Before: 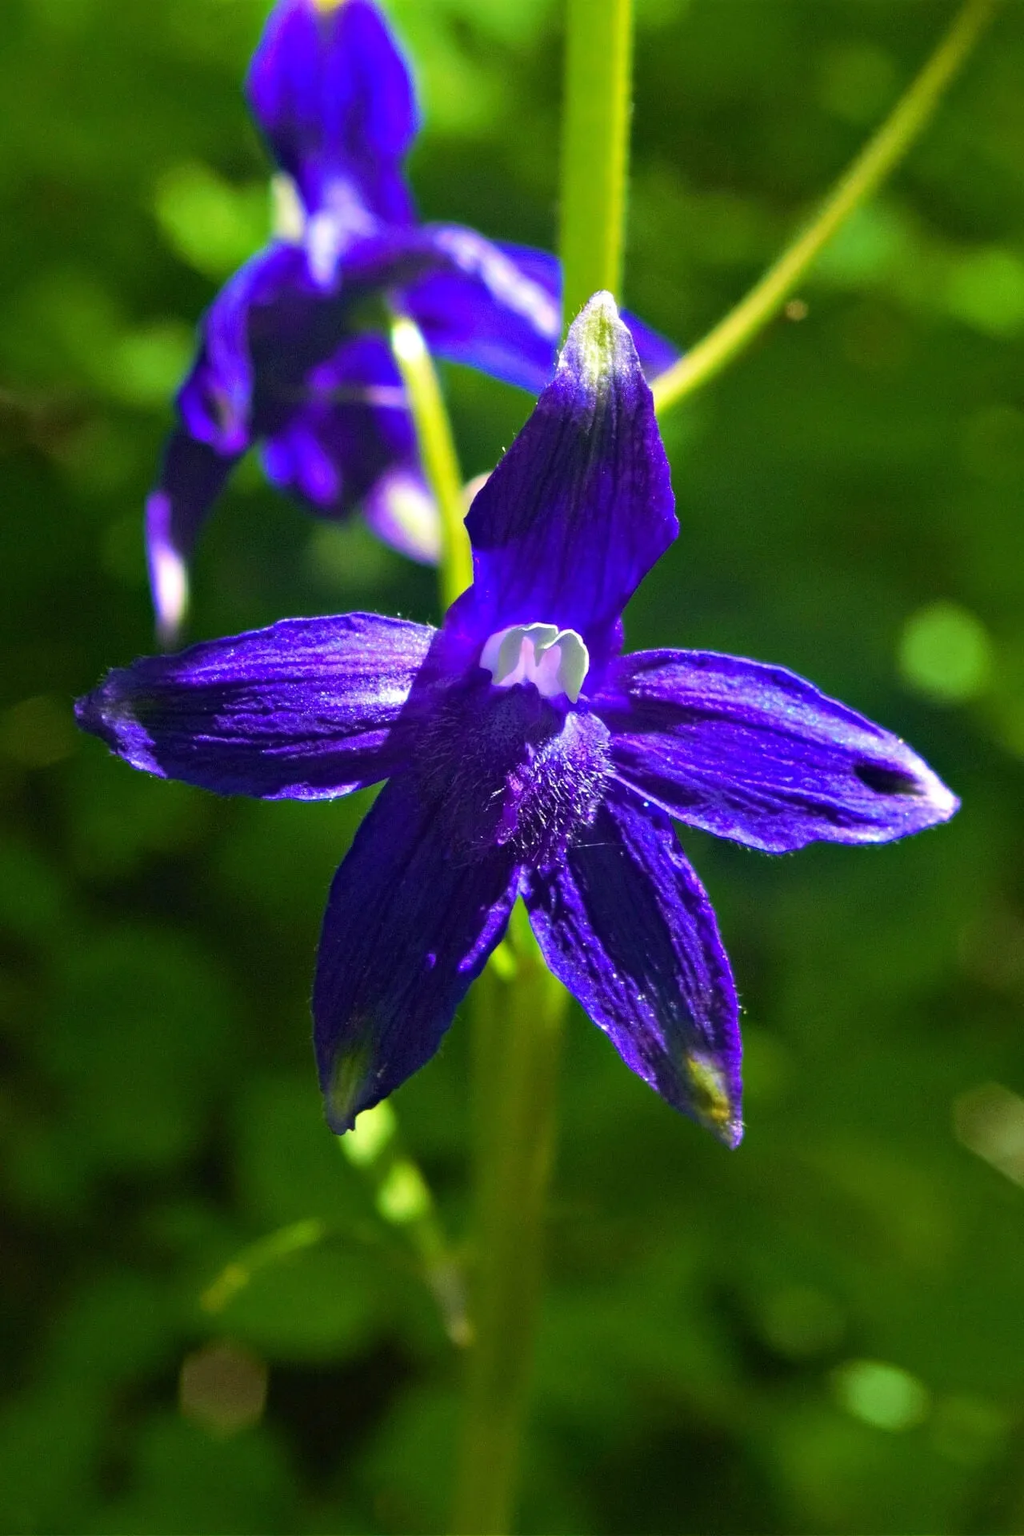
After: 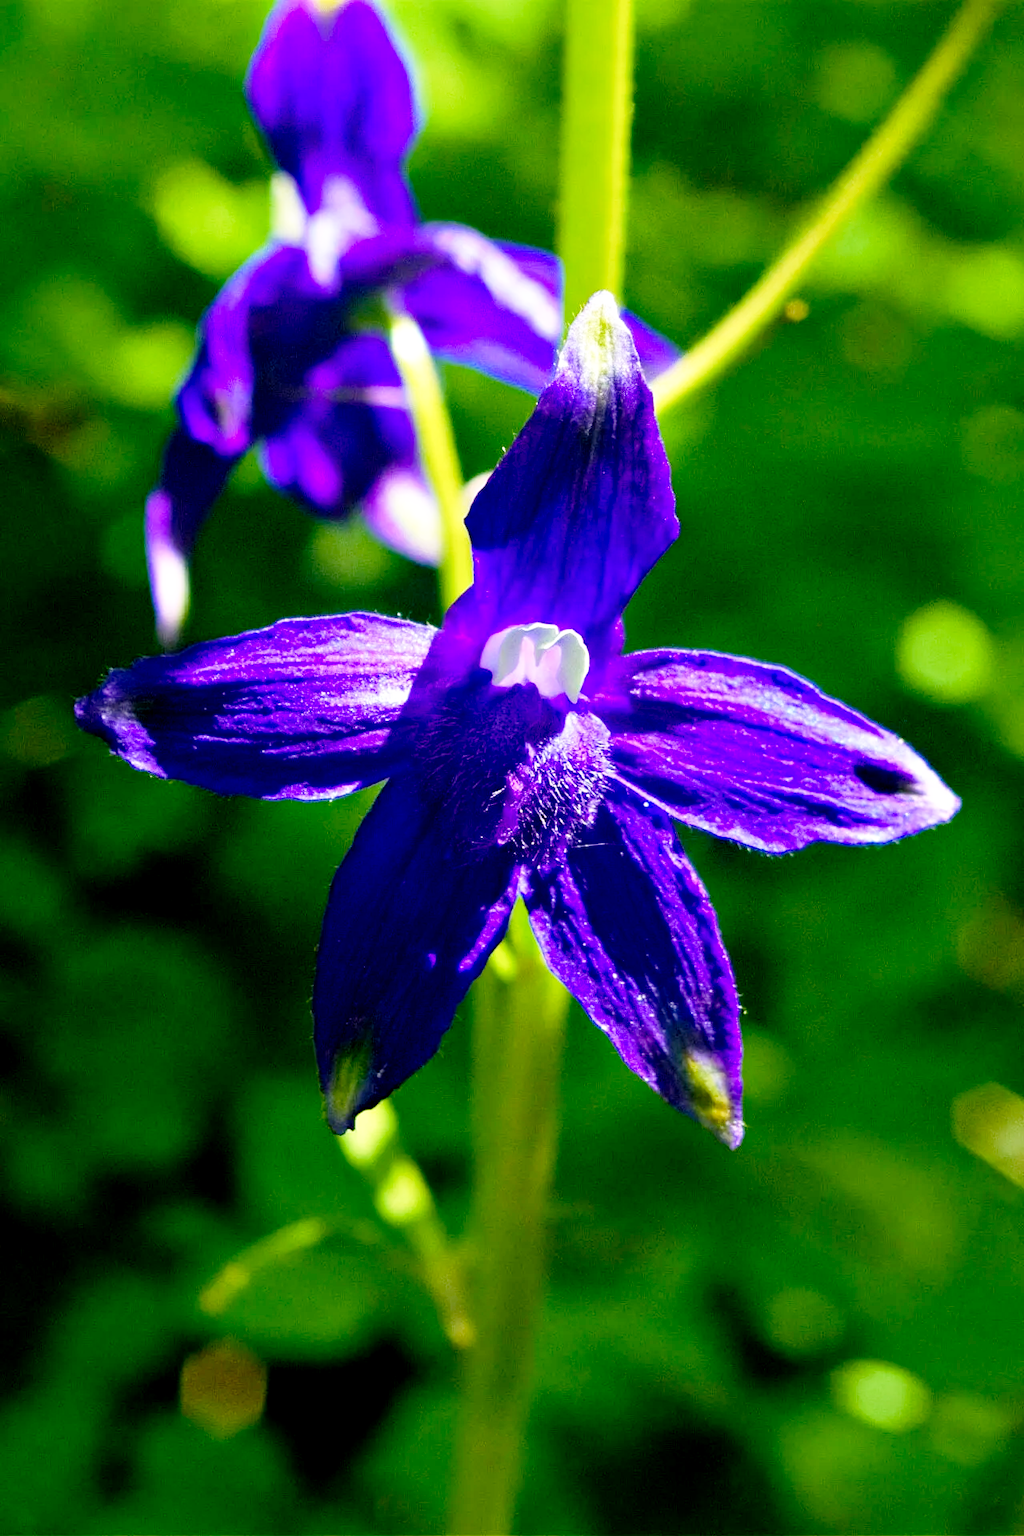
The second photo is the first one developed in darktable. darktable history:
base curve: curves: ch0 [(0, 0) (0.008, 0.007) (0.022, 0.029) (0.048, 0.089) (0.092, 0.197) (0.191, 0.399) (0.275, 0.534) (0.357, 0.65) (0.477, 0.78) (0.542, 0.833) (0.799, 0.973) (1, 1)], preserve colors none
exposure: black level correction 0.011, compensate highlight preservation false
